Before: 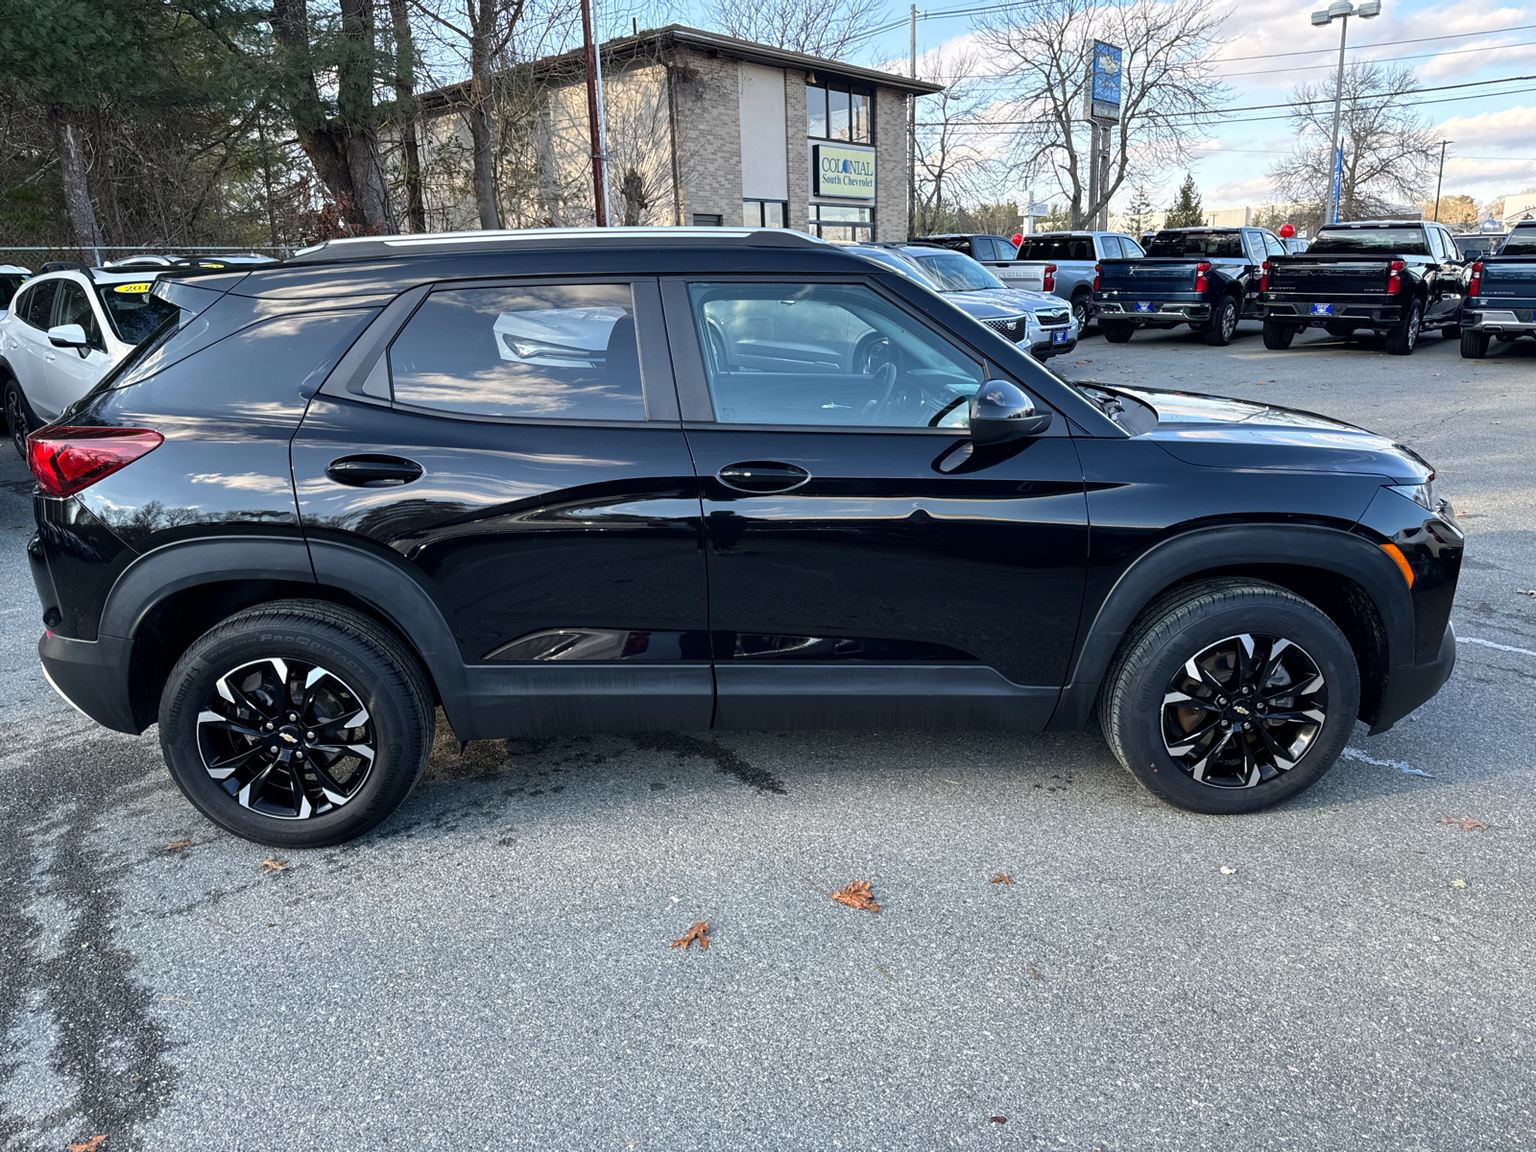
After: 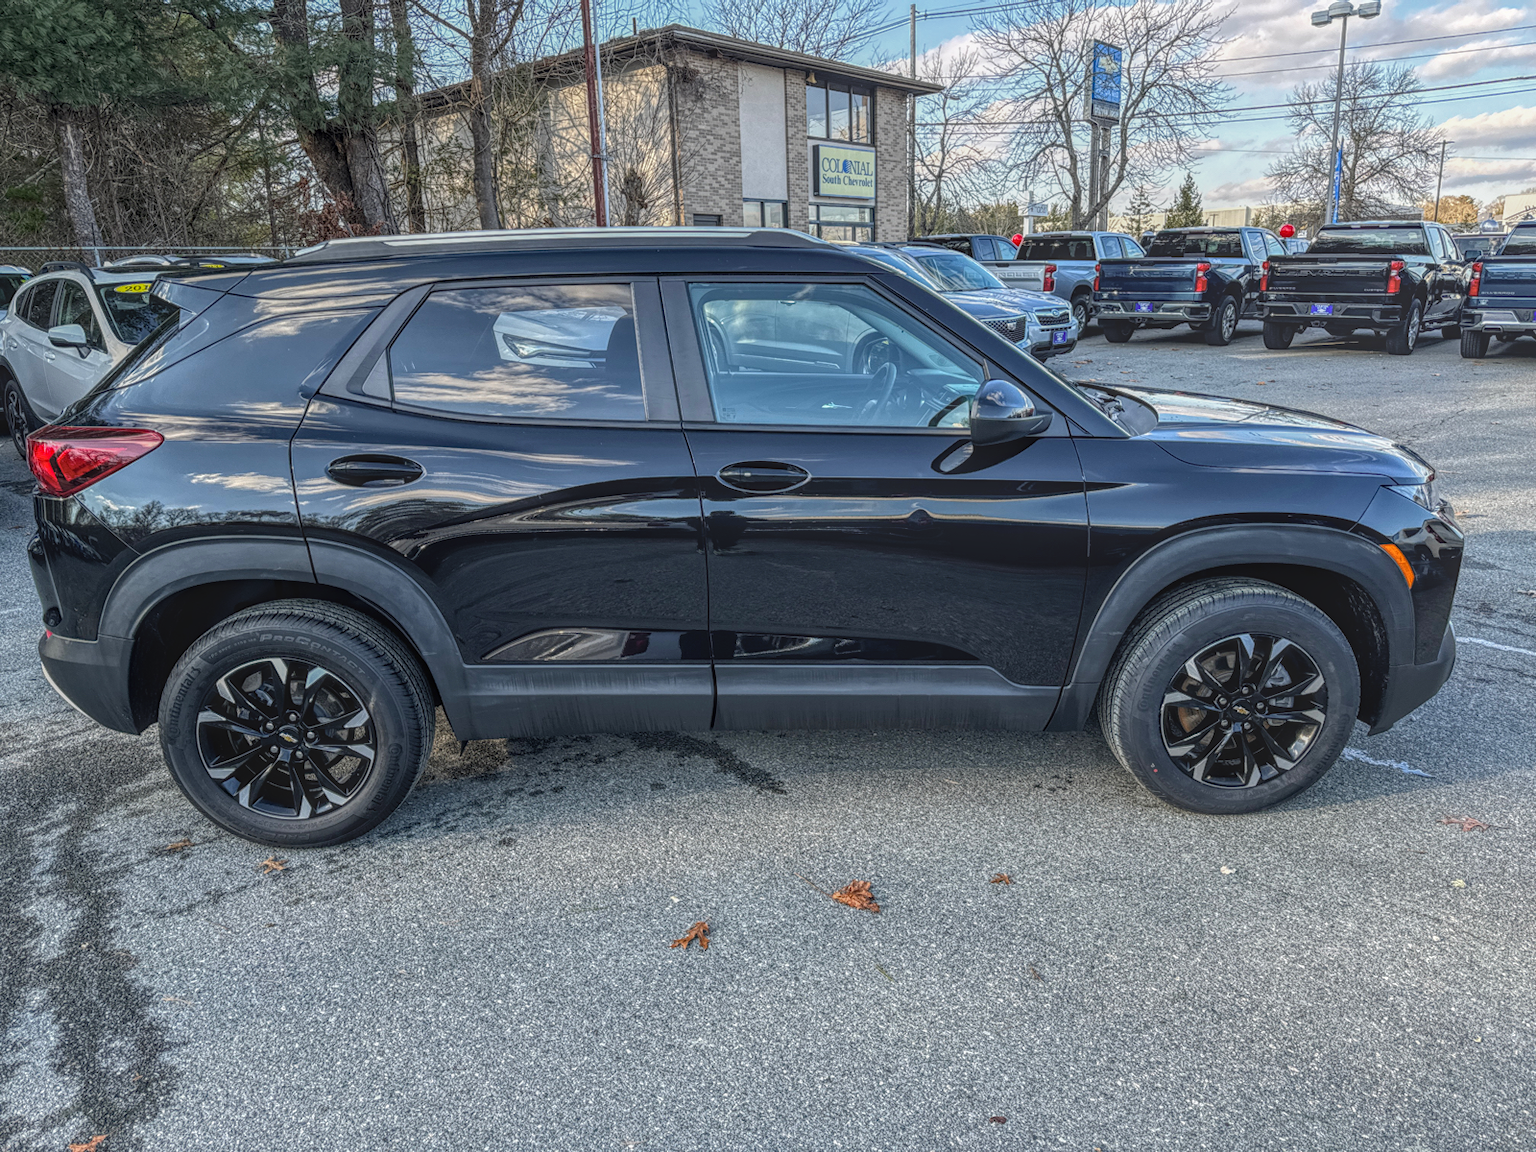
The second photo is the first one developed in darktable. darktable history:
local contrast: highlights 20%, shadows 26%, detail 200%, midtone range 0.2
